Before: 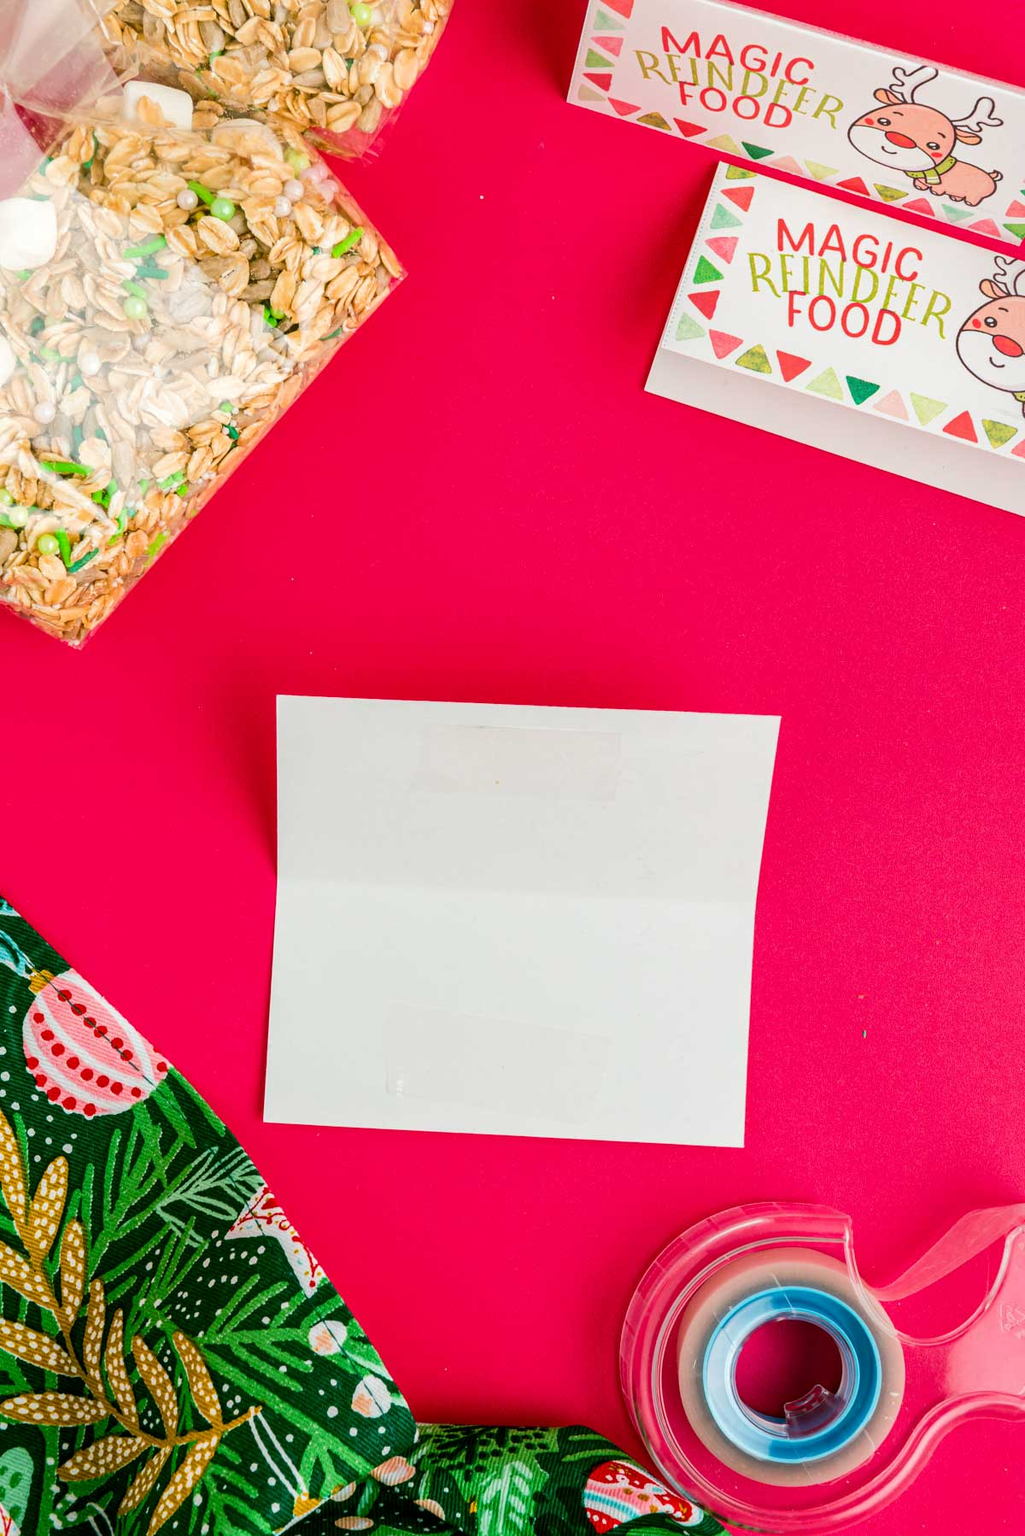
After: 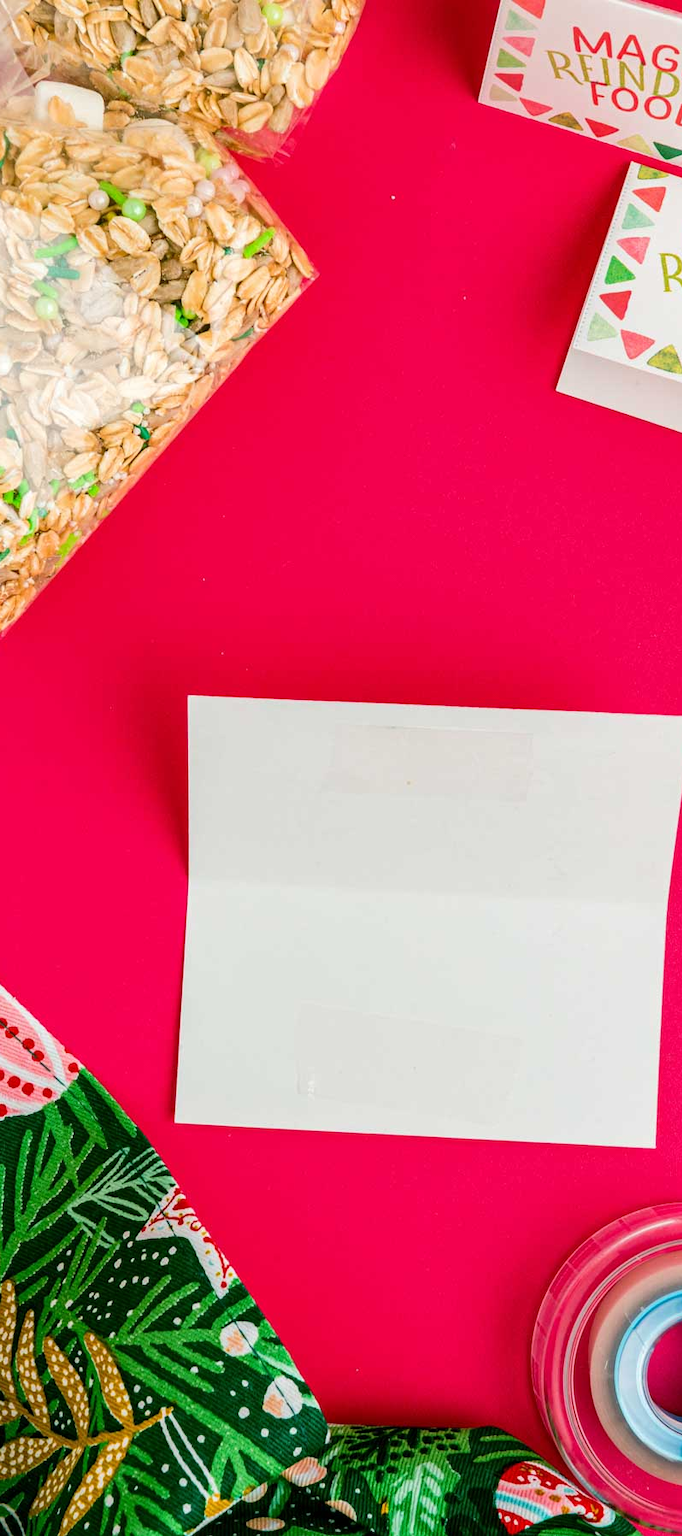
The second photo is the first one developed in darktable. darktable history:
crop and rotate: left 8.703%, right 24.644%
